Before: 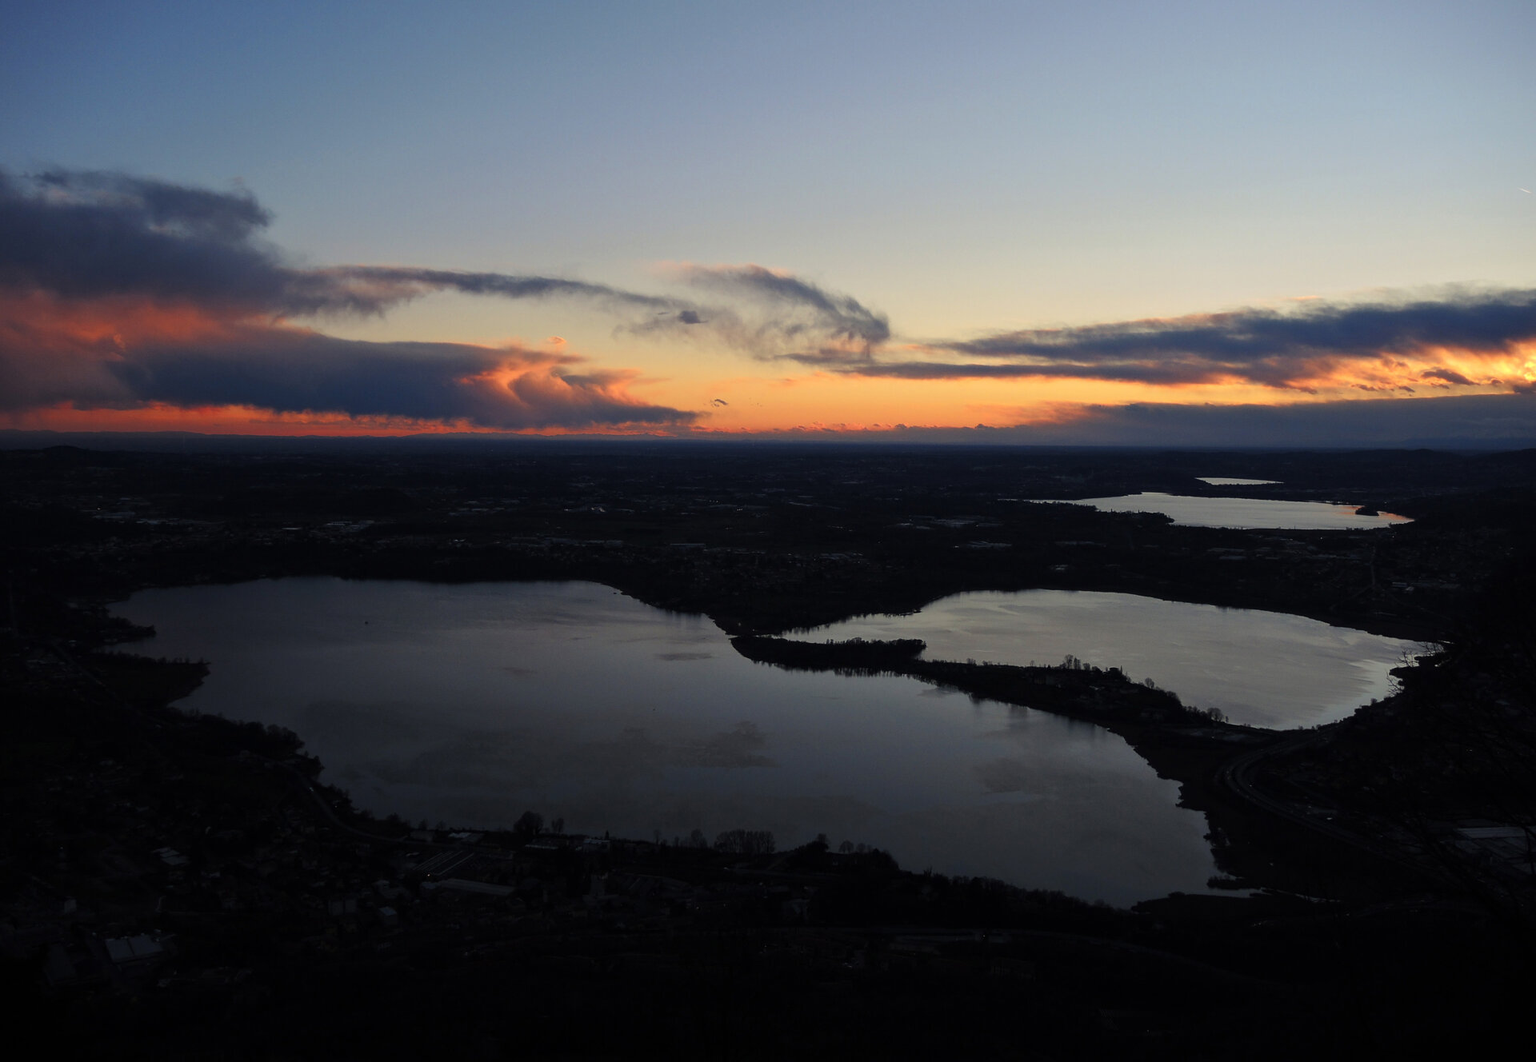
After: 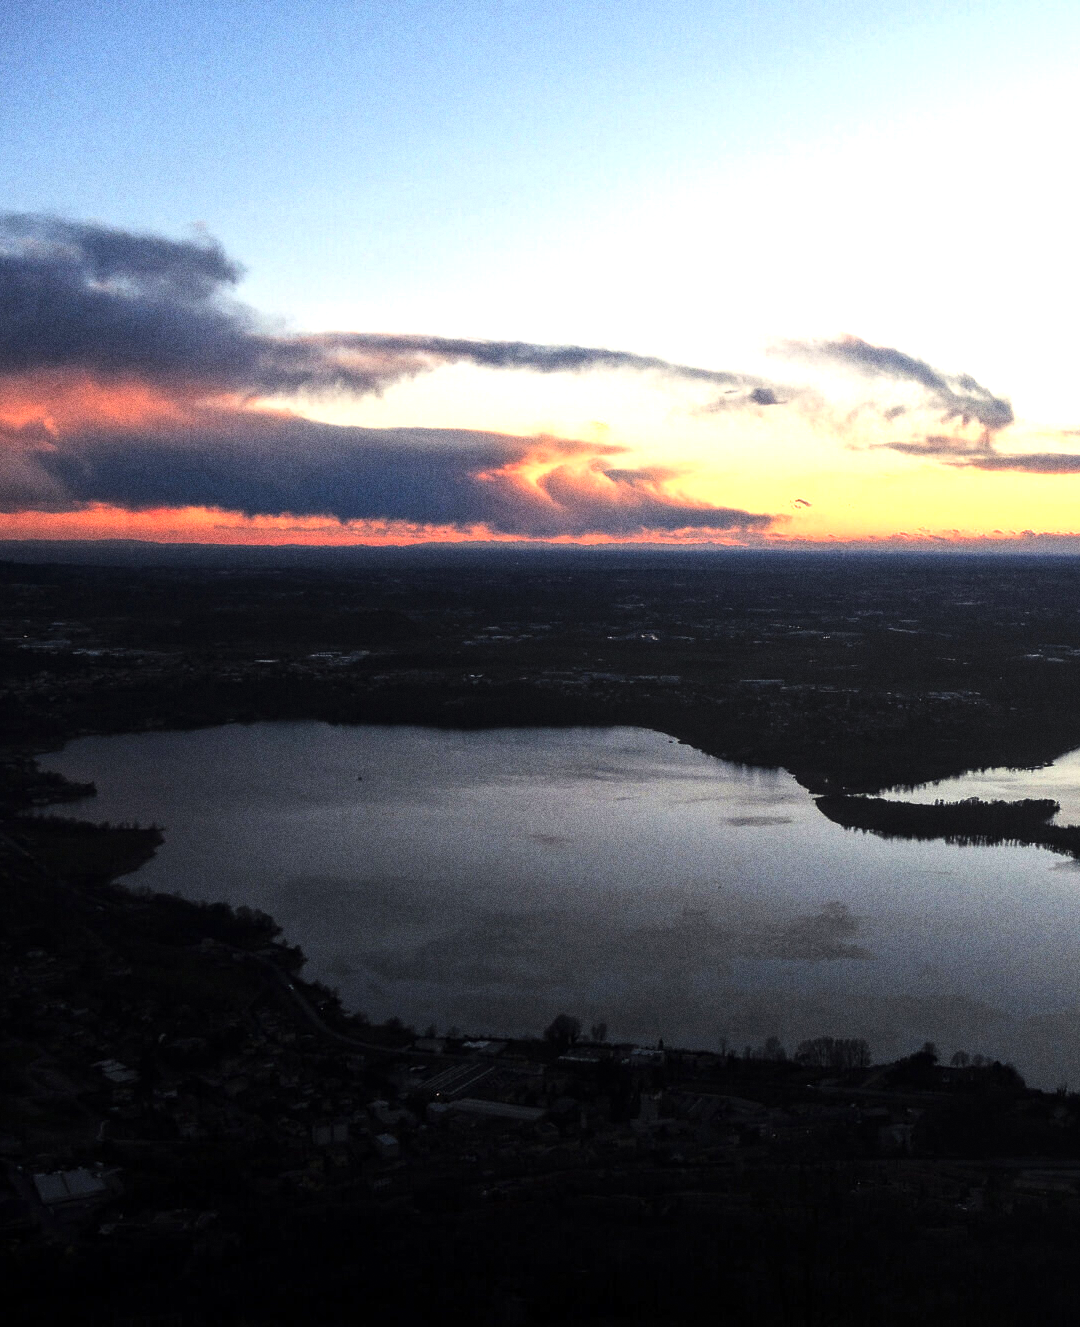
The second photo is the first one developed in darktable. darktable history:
crop: left 5.114%, right 38.589%
grain: coarseness 0.09 ISO, strength 40%
tone equalizer: -8 EV -0.75 EV, -7 EV -0.7 EV, -6 EV -0.6 EV, -5 EV -0.4 EV, -3 EV 0.4 EV, -2 EV 0.6 EV, -1 EV 0.7 EV, +0 EV 0.75 EV, edges refinement/feathering 500, mask exposure compensation -1.57 EV, preserve details no
local contrast: detail 130%
exposure: black level correction 0, exposure 1.1 EV, compensate highlight preservation false
